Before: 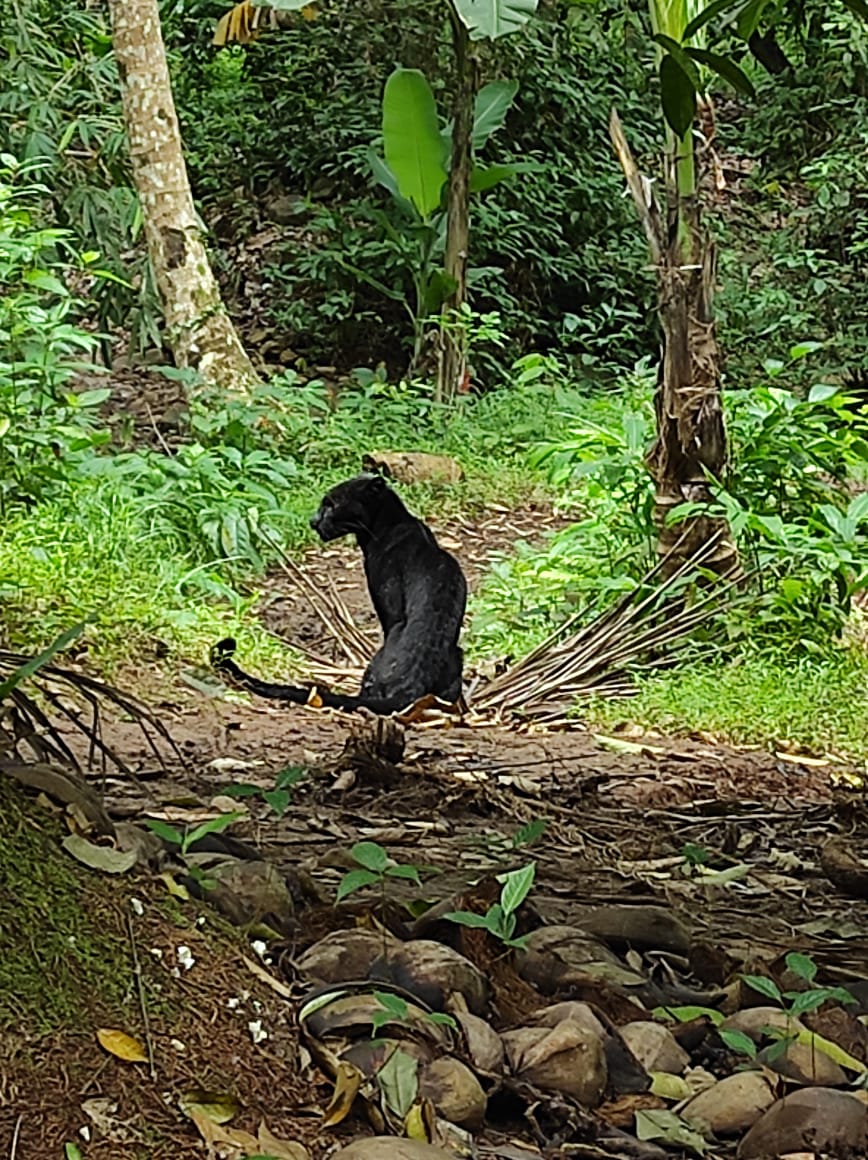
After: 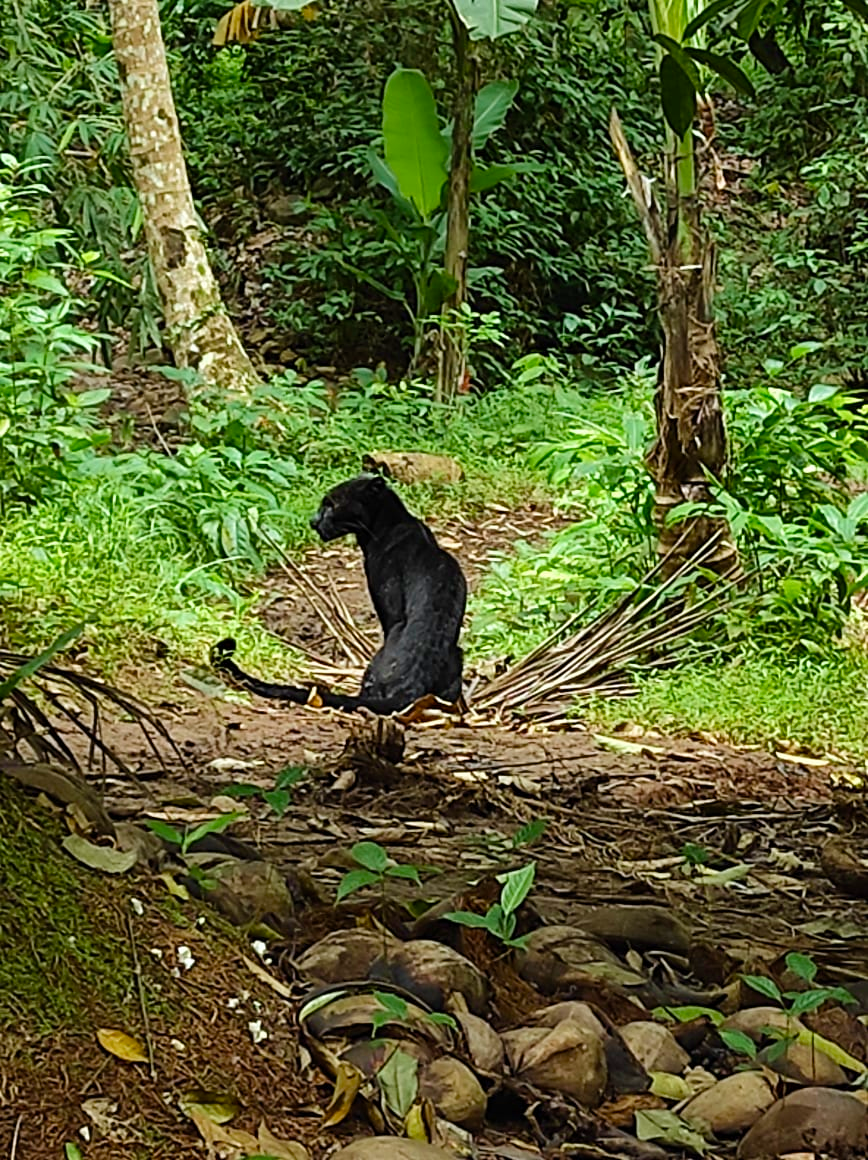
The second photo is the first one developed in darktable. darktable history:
color balance rgb: perceptual saturation grading › global saturation 20%, perceptual saturation grading › highlights -25%, perceptual saturation grading › shadows 25%
velvia: on, module defaults
